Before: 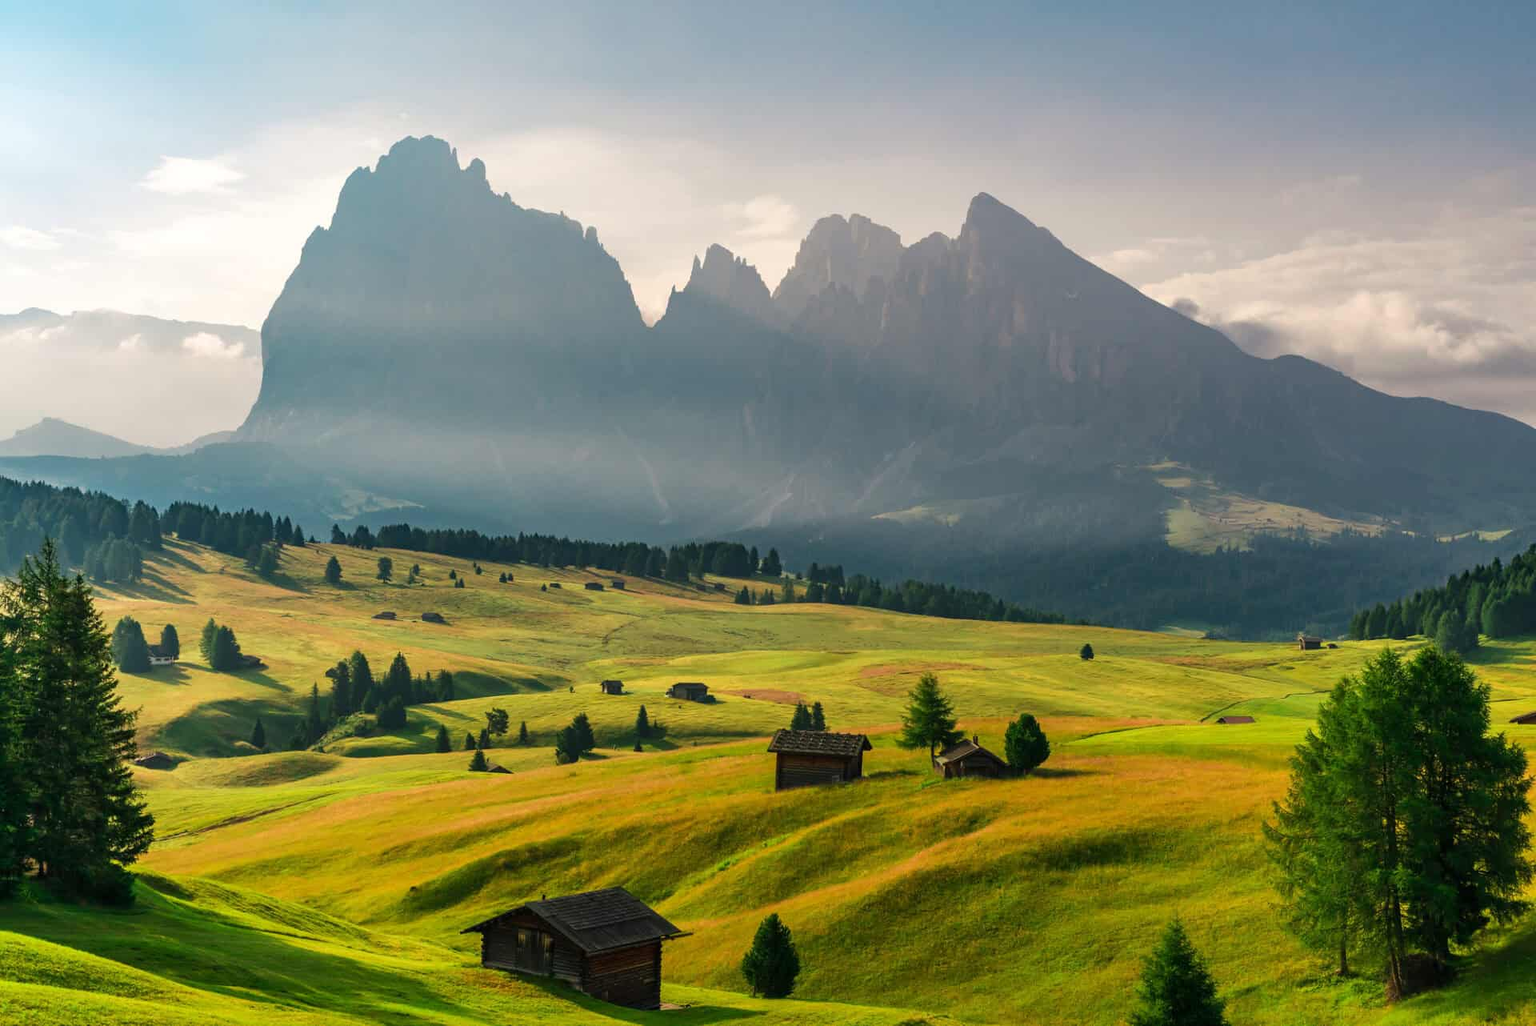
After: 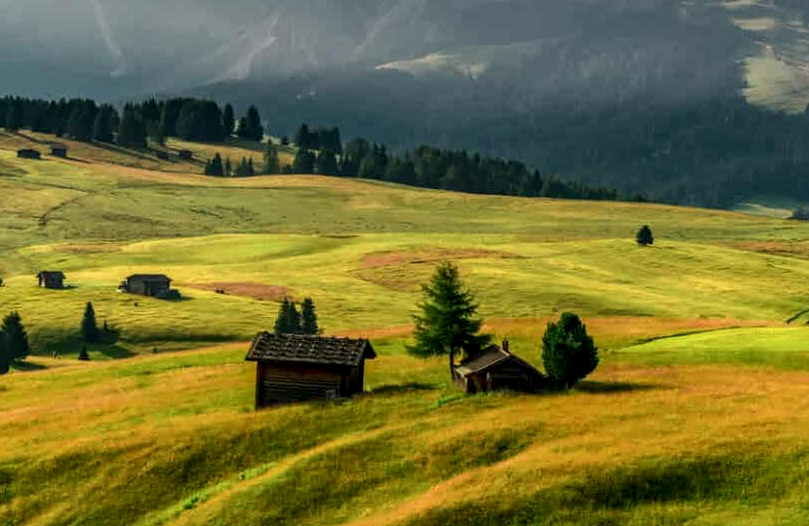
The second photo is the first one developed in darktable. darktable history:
crop: left 37.221%, top 45.169%, right 20.63%, bottom 13.777%
local contrast: highlights 25%, detail 150%
